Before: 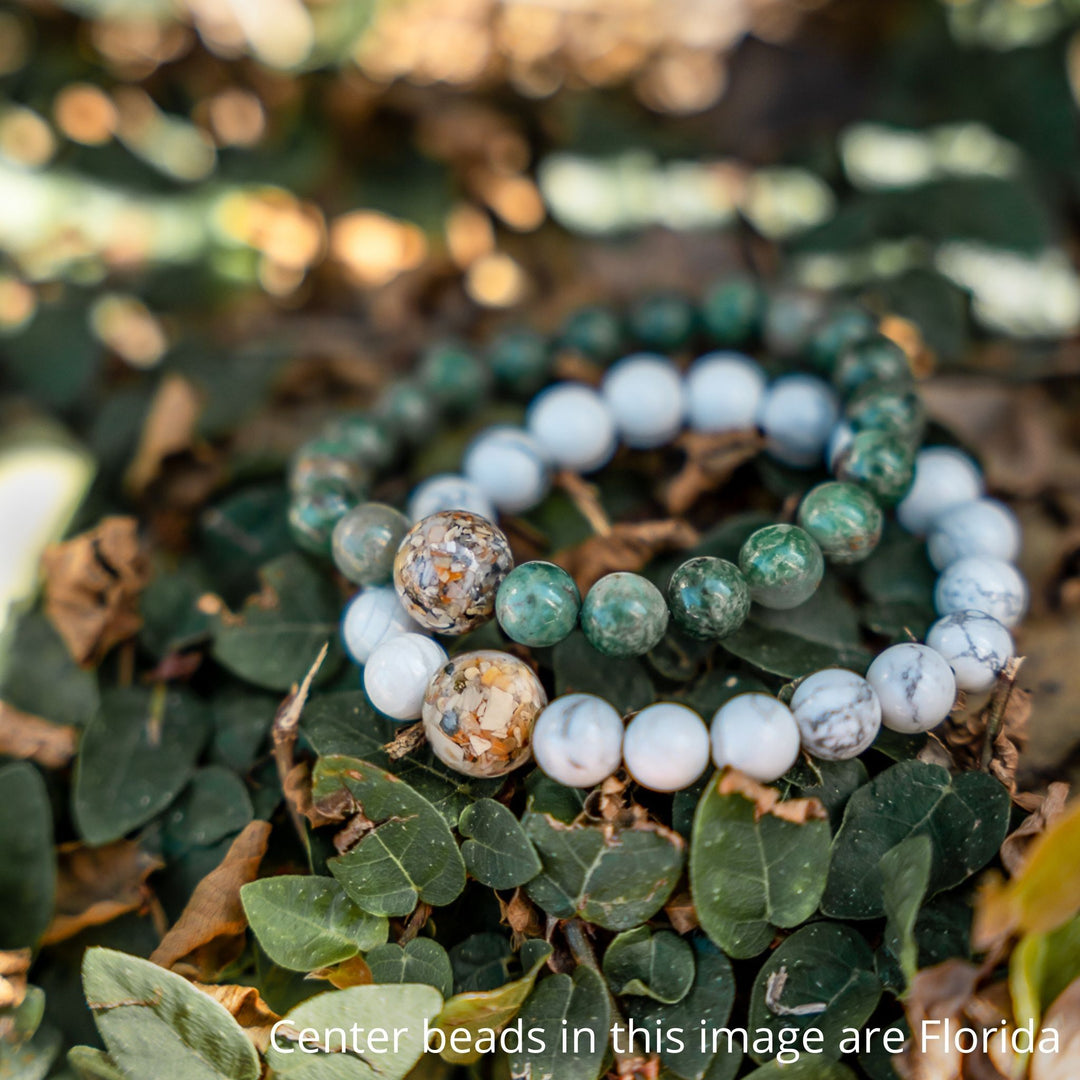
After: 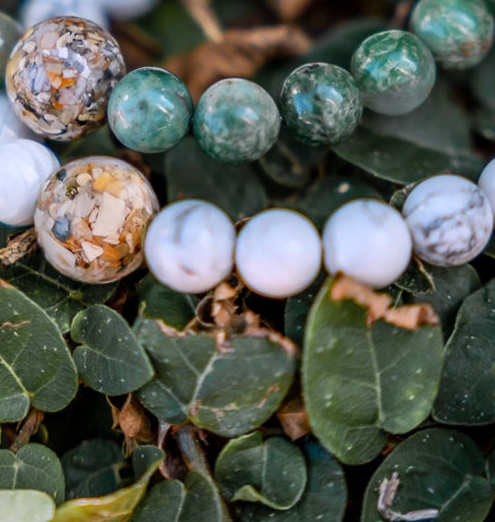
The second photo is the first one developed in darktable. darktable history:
white balance: red 1.004, blue 1.096
crop: left 35.976%, top 45.819%, right 18.162%, bottom 5.807%
